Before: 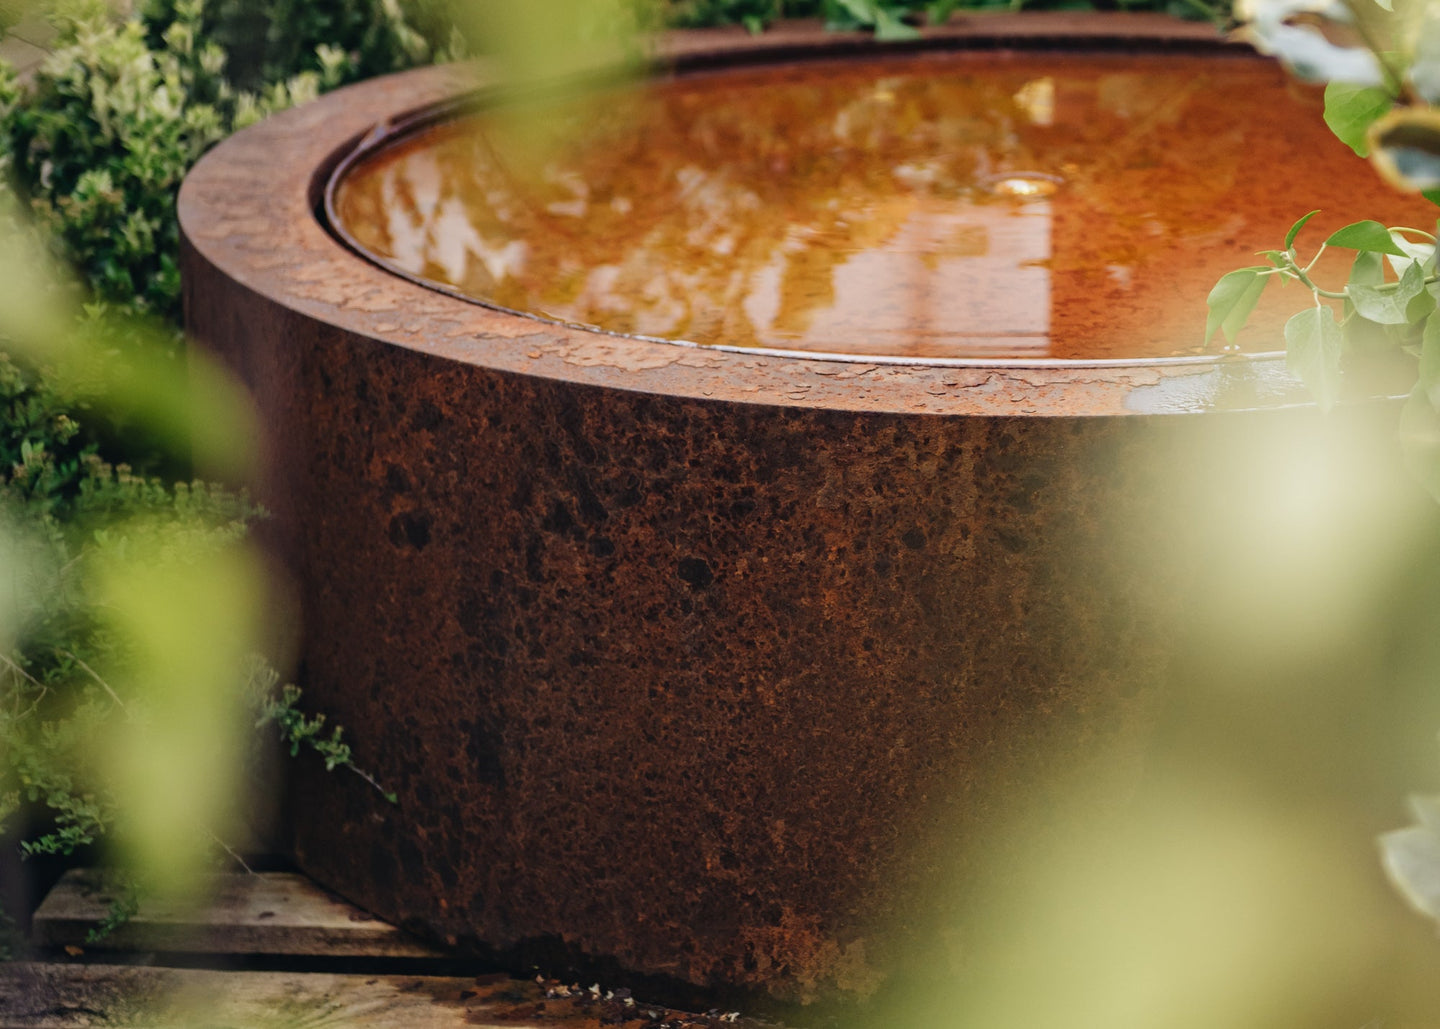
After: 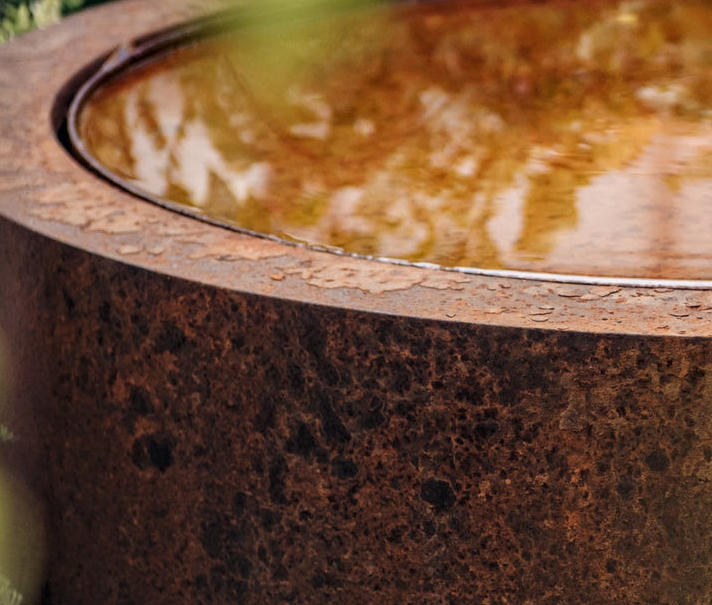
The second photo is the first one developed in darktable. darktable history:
crop: left 17.87%, top 7.676%, right 32.647%, bottom 32.484%
local contrast: detail 130%
